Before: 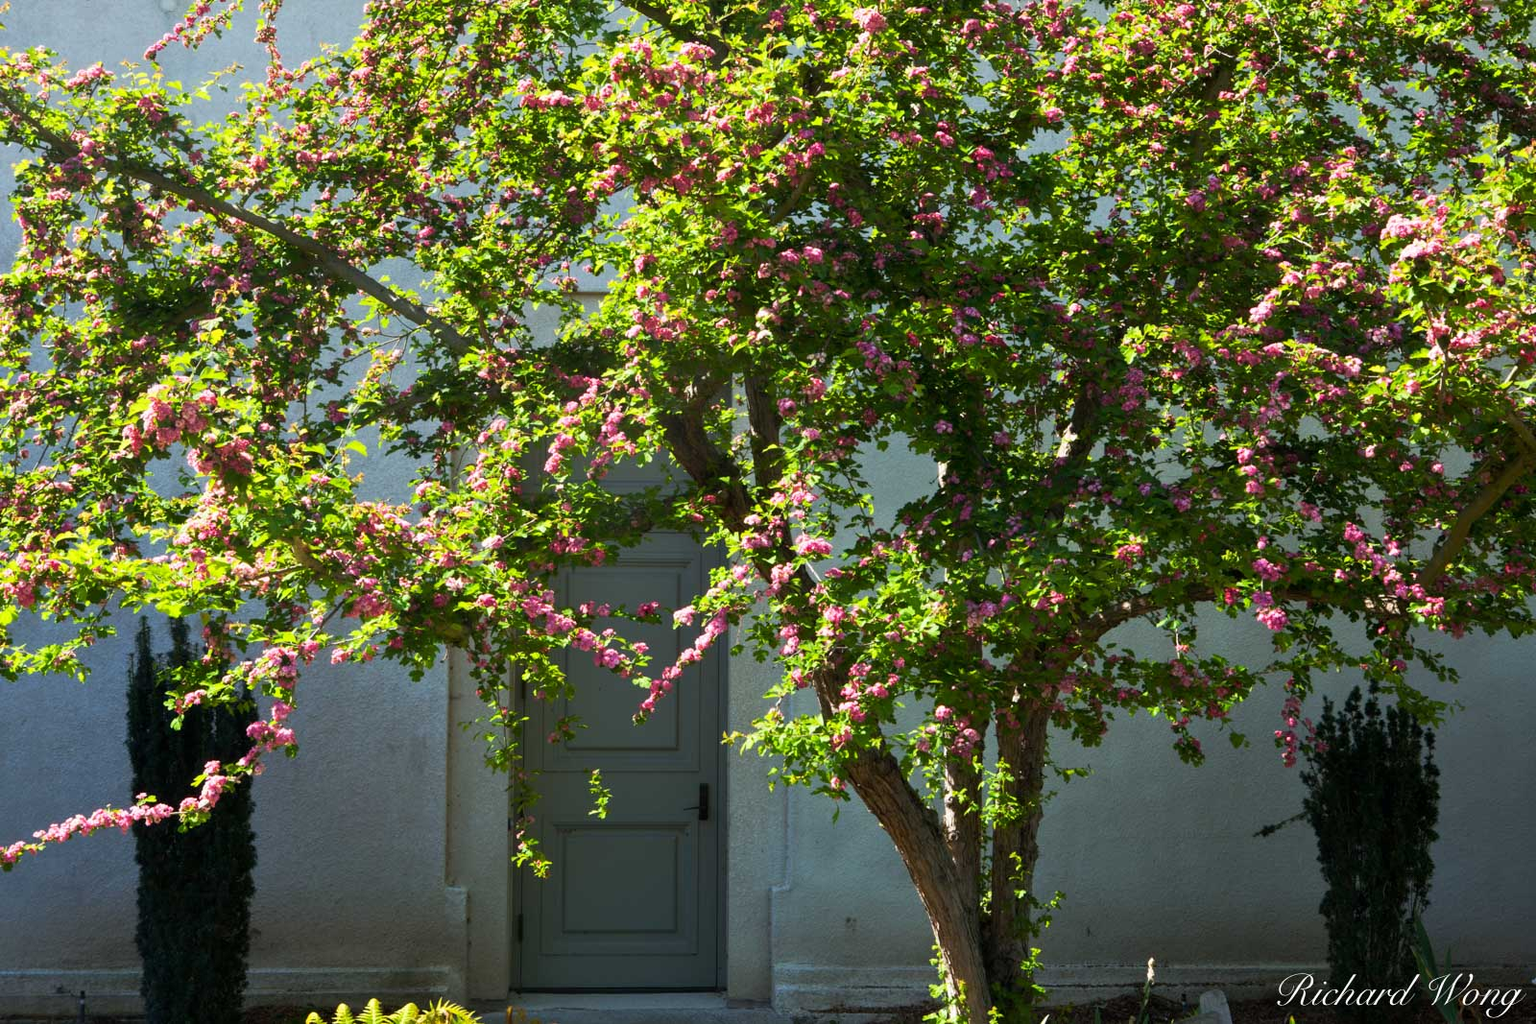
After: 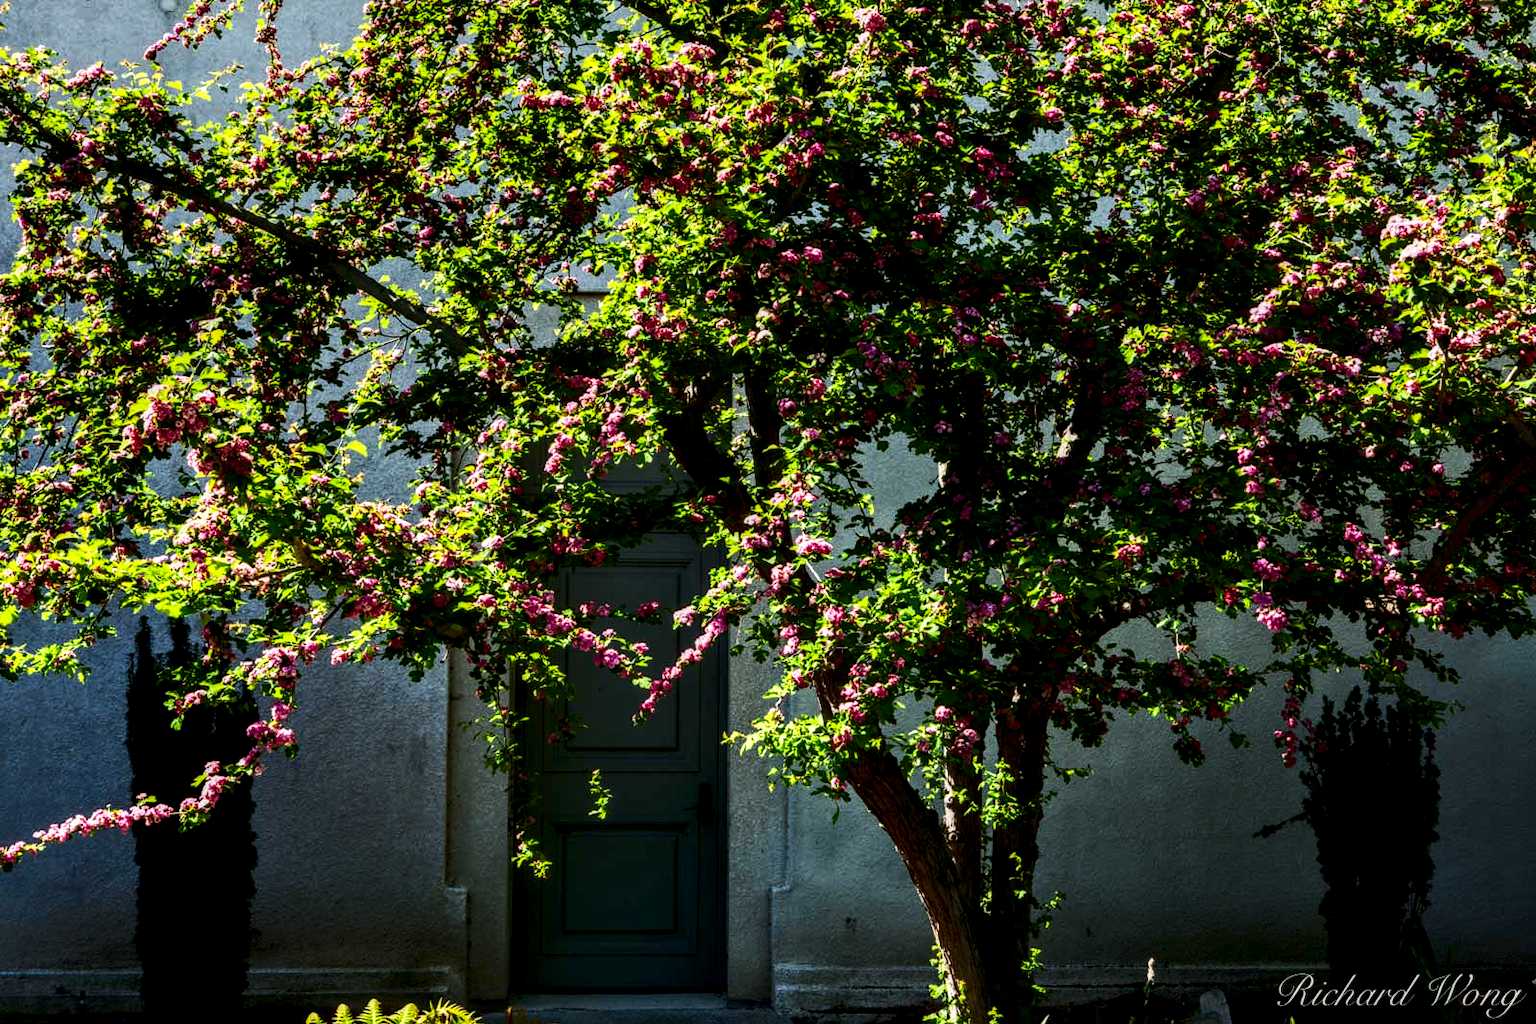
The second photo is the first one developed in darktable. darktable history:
exposure: exposure -0.116 EV, compensate exposure bias true, compensate highlight preservation false
local contrast: highlights 12%, shadows 38%, detail 183%, midtone range 0.471
contrast brightness saturation: contrast 0.24, brightness -0.24, saturation 0.14
